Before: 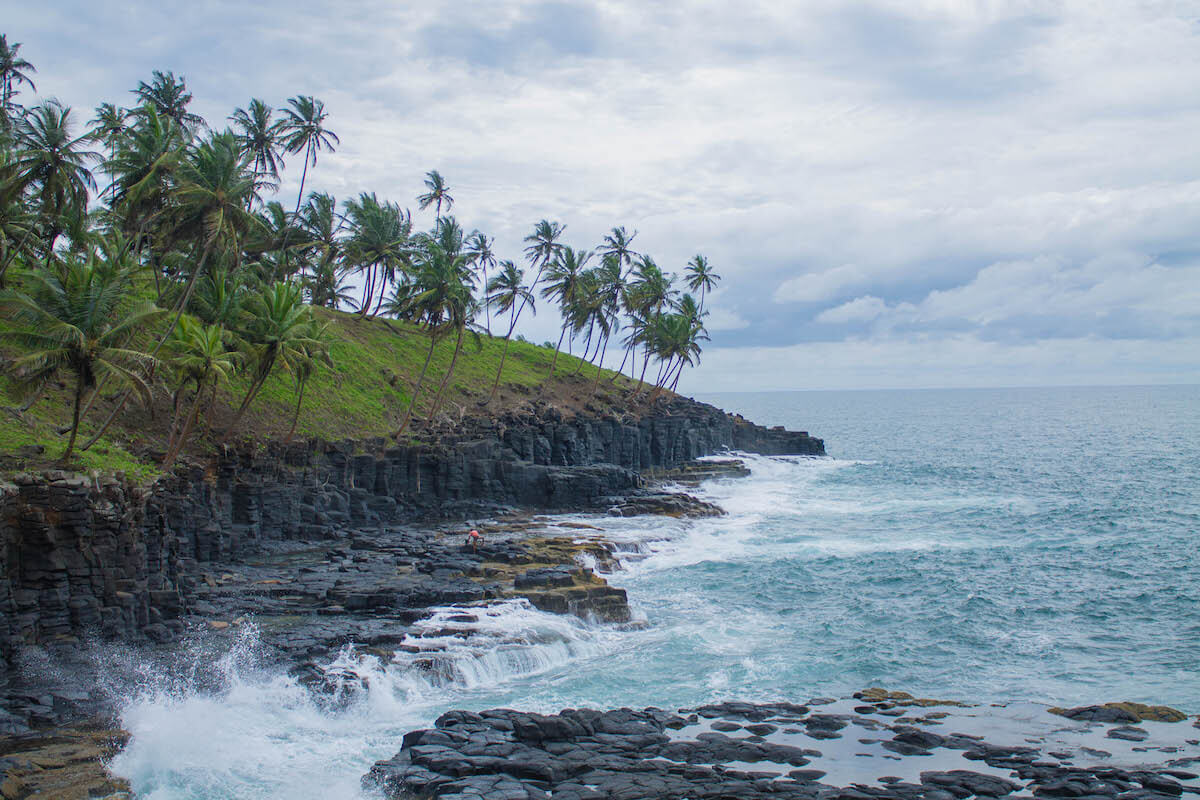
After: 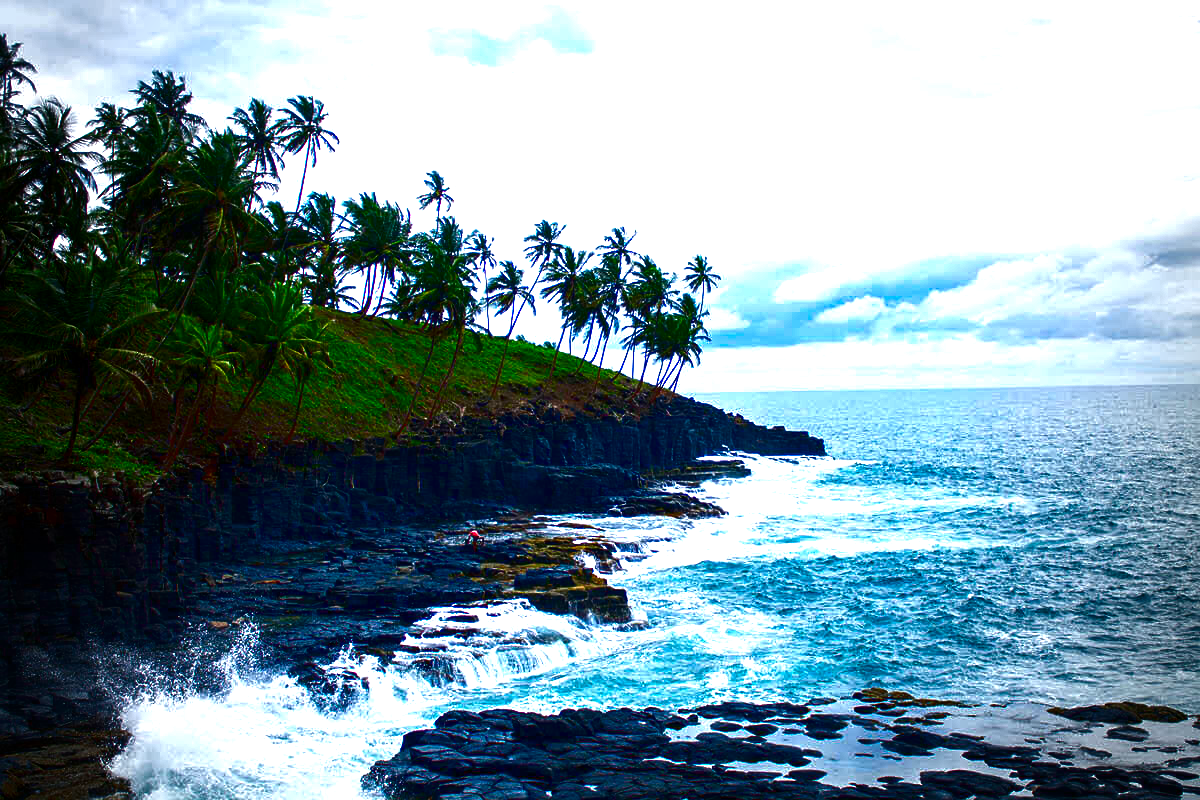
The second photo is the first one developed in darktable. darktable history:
contrast brightness saturation: brightness -0.993, saturation 0.994
exposure: black level correction 0, exposure 1.103 EV, compensate highlight preservation false
sharpen: amount 0.211
vignetting: fall-off start 64.35%, width/height ratio 0.883
